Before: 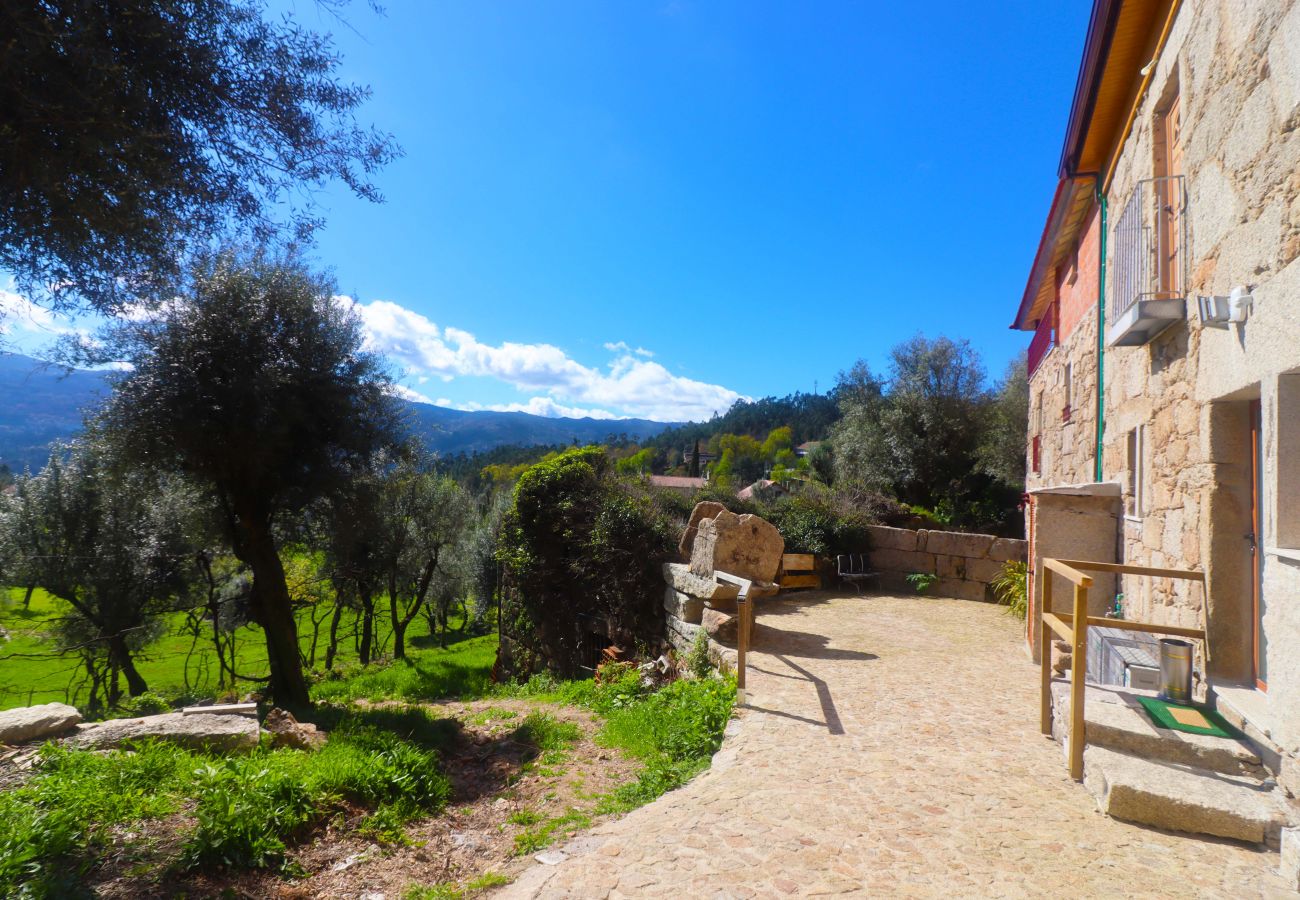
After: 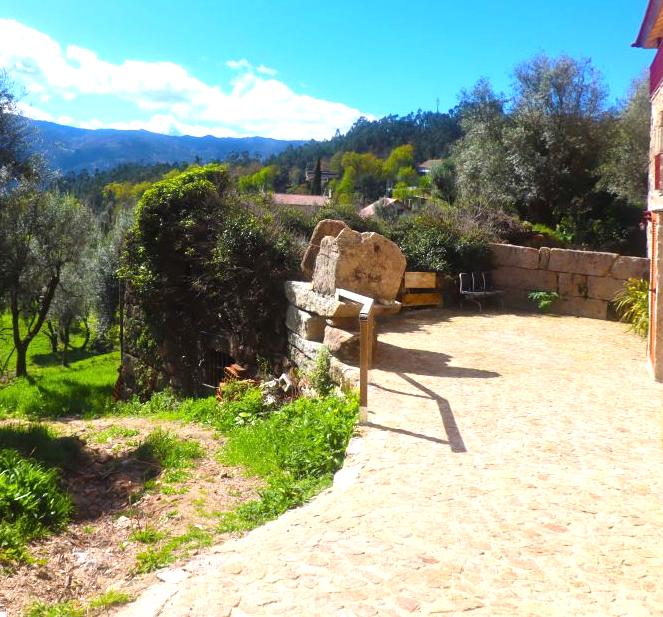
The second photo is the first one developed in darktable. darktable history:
exposure: black level correction 0, exposure 0.697 EV, compensate highlight preservation false
crop and rotate: left 29.131%, top 31.372%, right 19.831%
